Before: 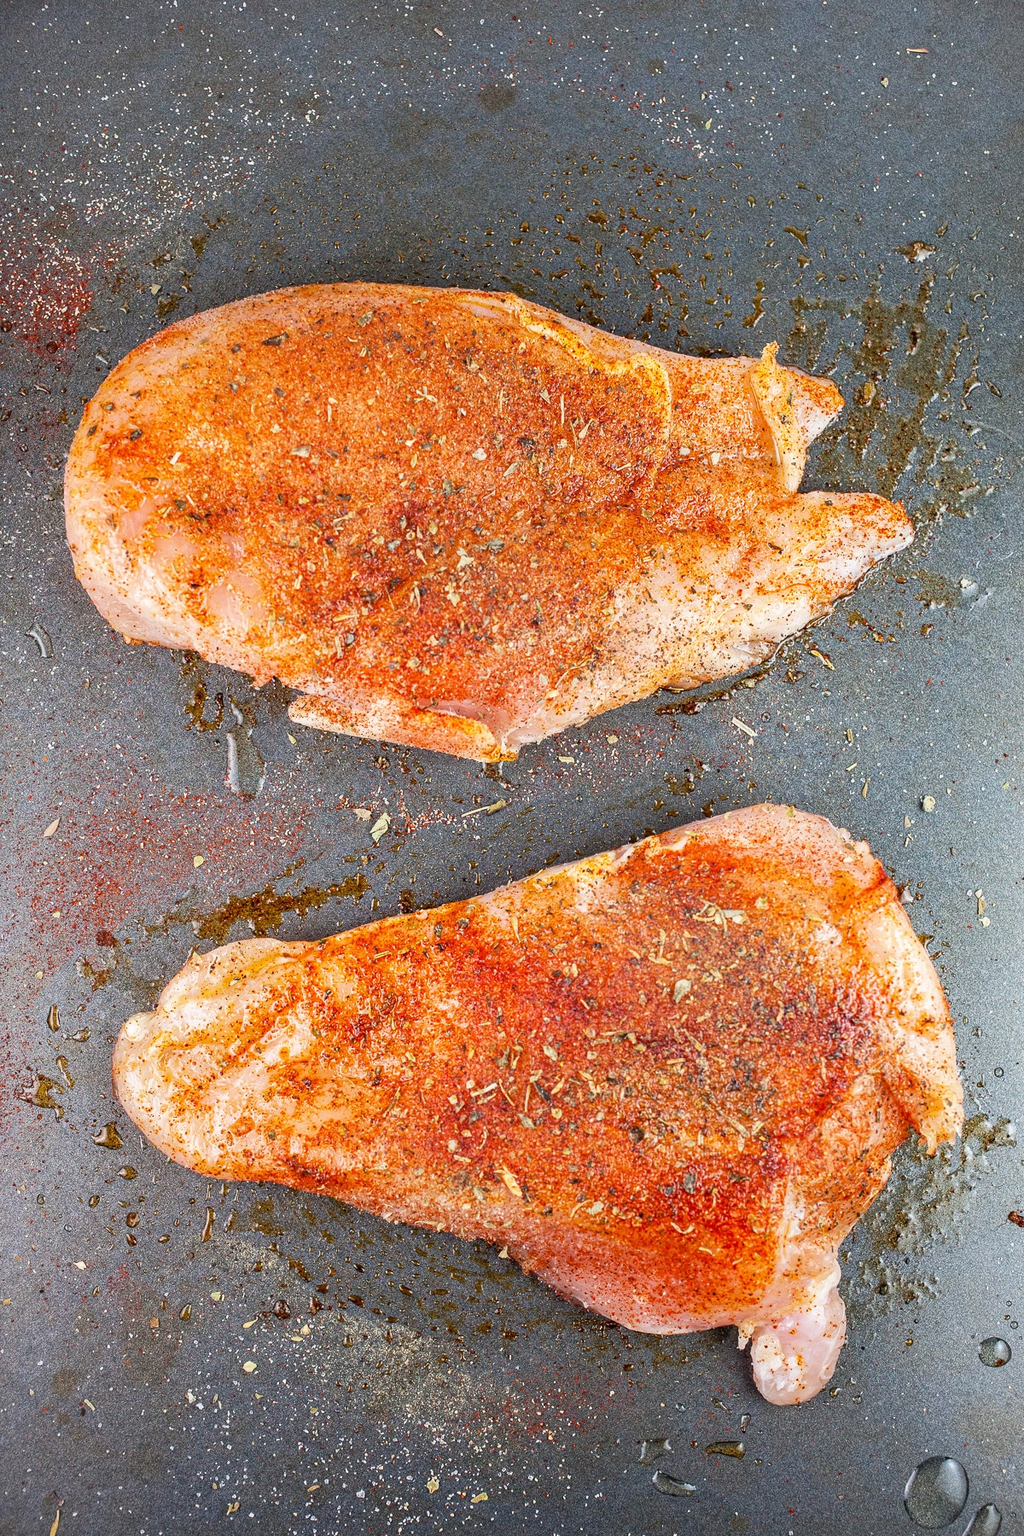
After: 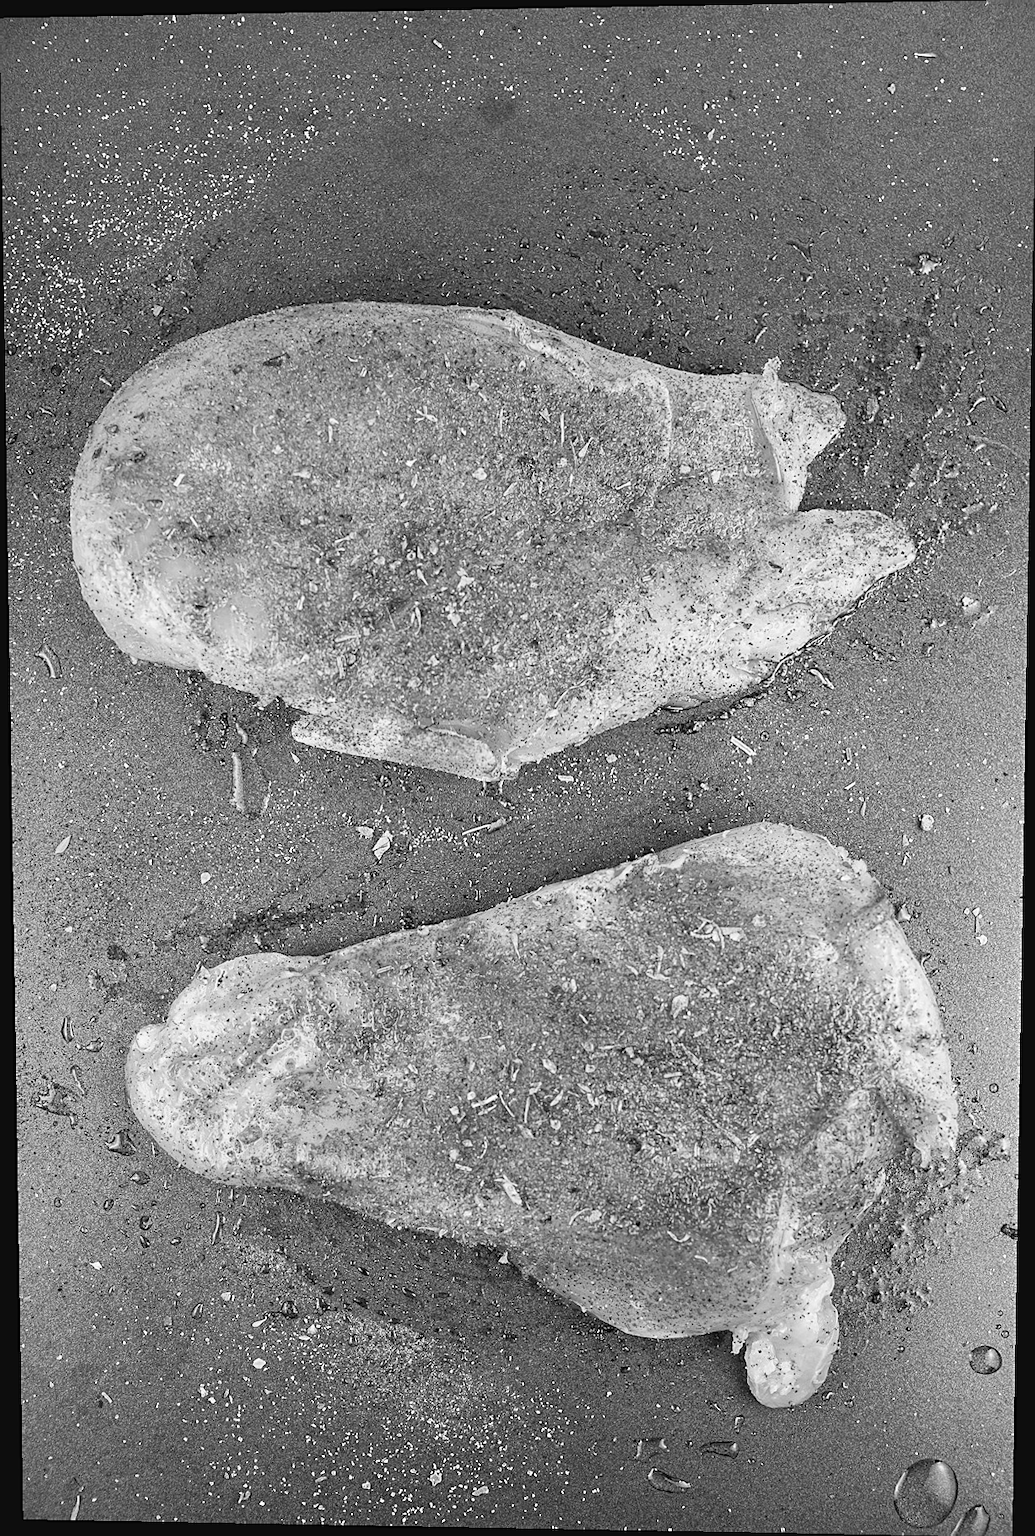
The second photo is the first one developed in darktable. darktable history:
sharpen: on, module defaults
monochrome: size 3.1
color balance: lift [1.004, 1.002, 1.002, 0.998], gamma [1, 1.007, 1.002, 0.993], gain [1, 0.977, 1.013, 1.023], contrast -3.64%
rotate and perspective: lens shift (vertical) 0.048, lens shift (horizontal) -0.024, automatic cropping off
